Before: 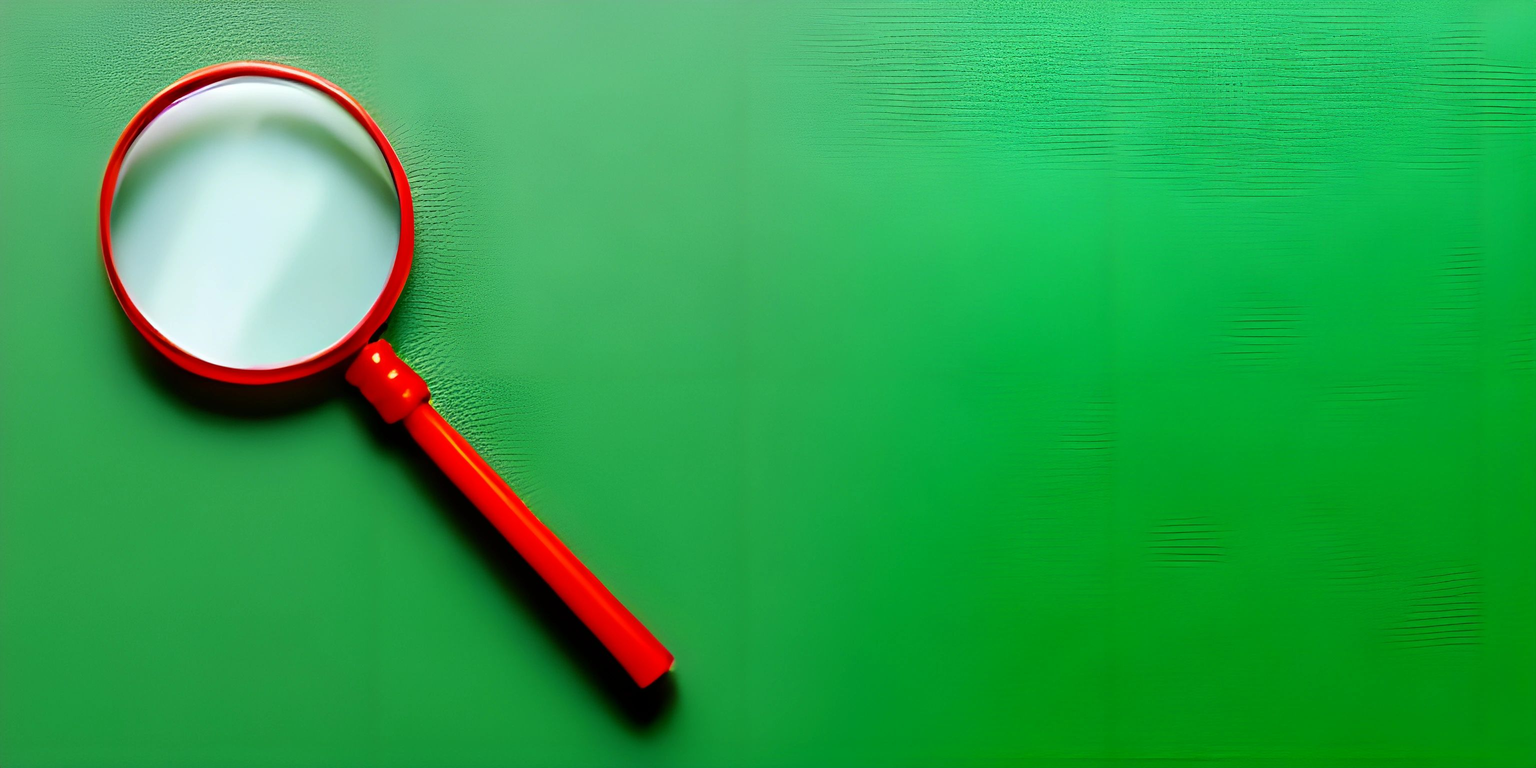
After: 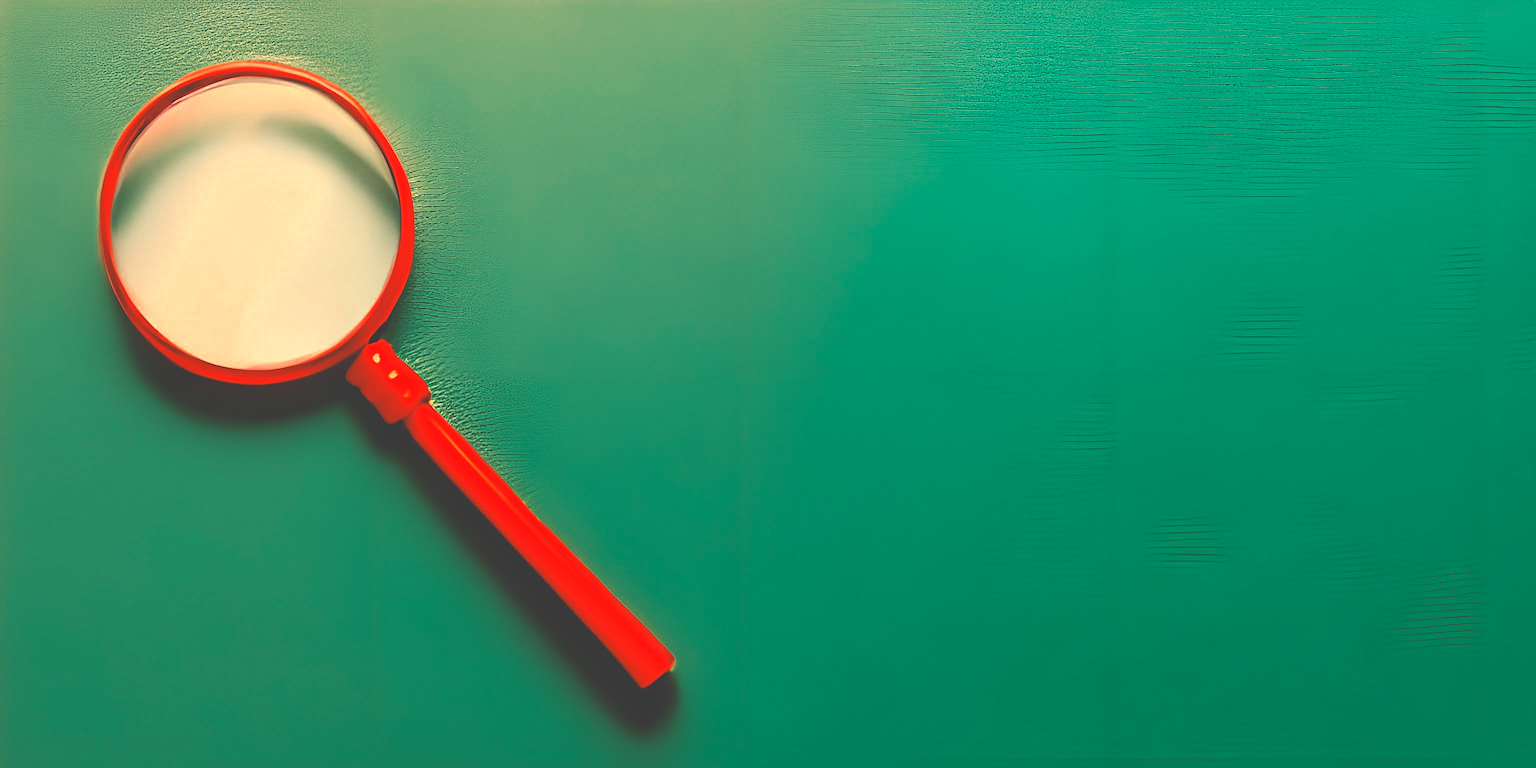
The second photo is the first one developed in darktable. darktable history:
color zones: curves: ch0 [(0, 0.5) (0.125, 0.4) (0.25, 0.5) (0.375, 0.4) (0.5, 0.4) (0.625, 0.35) (0.75, 0.35) (0.875, 0.5)]; ch1 [(0, 0.35) (0.125, 0.45) (0.25, 0.35) (0.375, 0.35) (0.5, 0.35) (0.625, 0.35) (0.75, 0.45) (0.875, 0.35)]; ch2 [(0, 0.6) (0.125, 0.5) (0.25, 0.5) (0.375, 0.6) (0.5, 0.6) (0.625, 0.5) (0.75, 0.5) (0.875, 0.5)]
white balance: red 1.467, blue 0.684
exposure: black level correction -0.041, exposure 0.064 EV, compensate highlight preservation false
sharpen: on, module defaults
